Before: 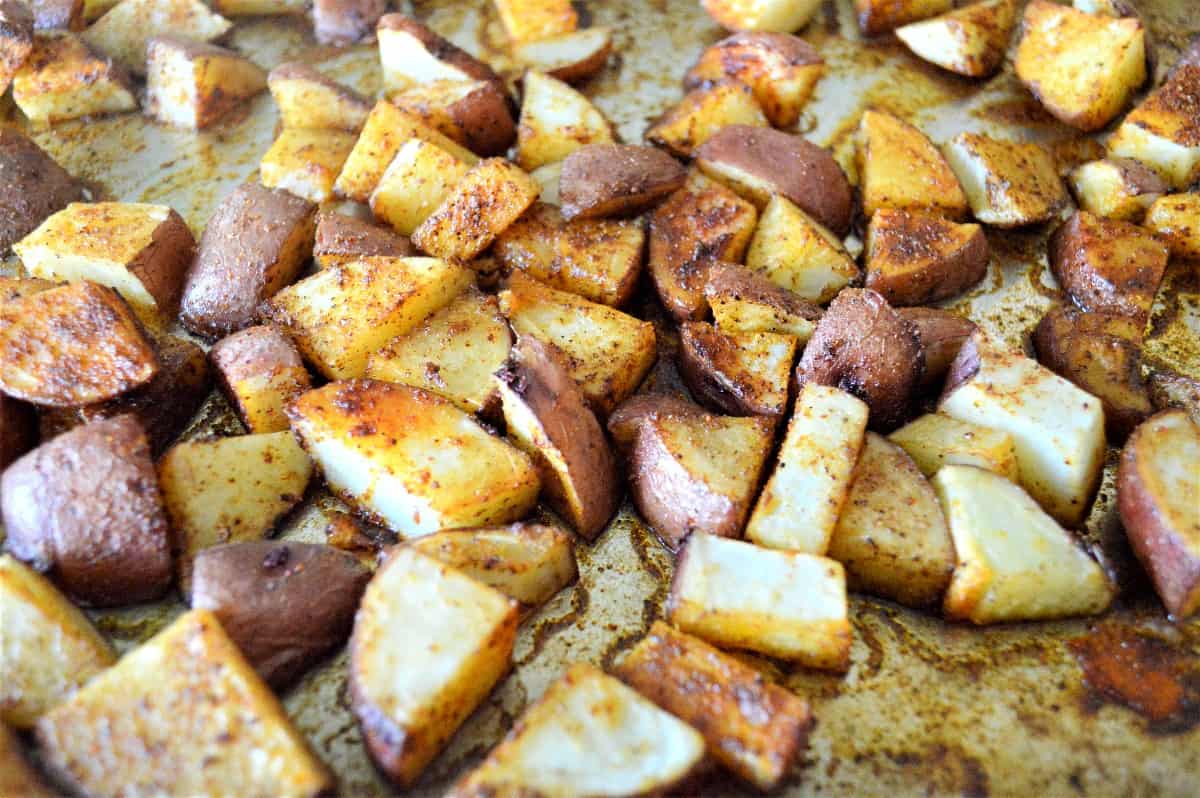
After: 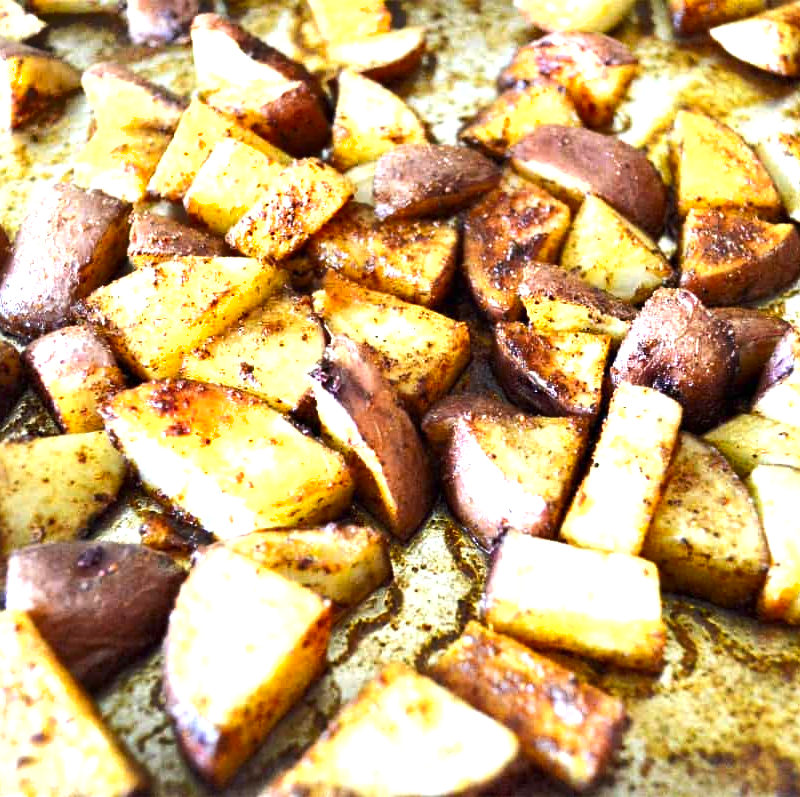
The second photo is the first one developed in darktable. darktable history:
shadows and highlights: radius 133.83, soften with gaussian
exposure: exposure 1 EV, compensate highlight preservation false
crop and rotate: left 15.546%, right 17.787%
